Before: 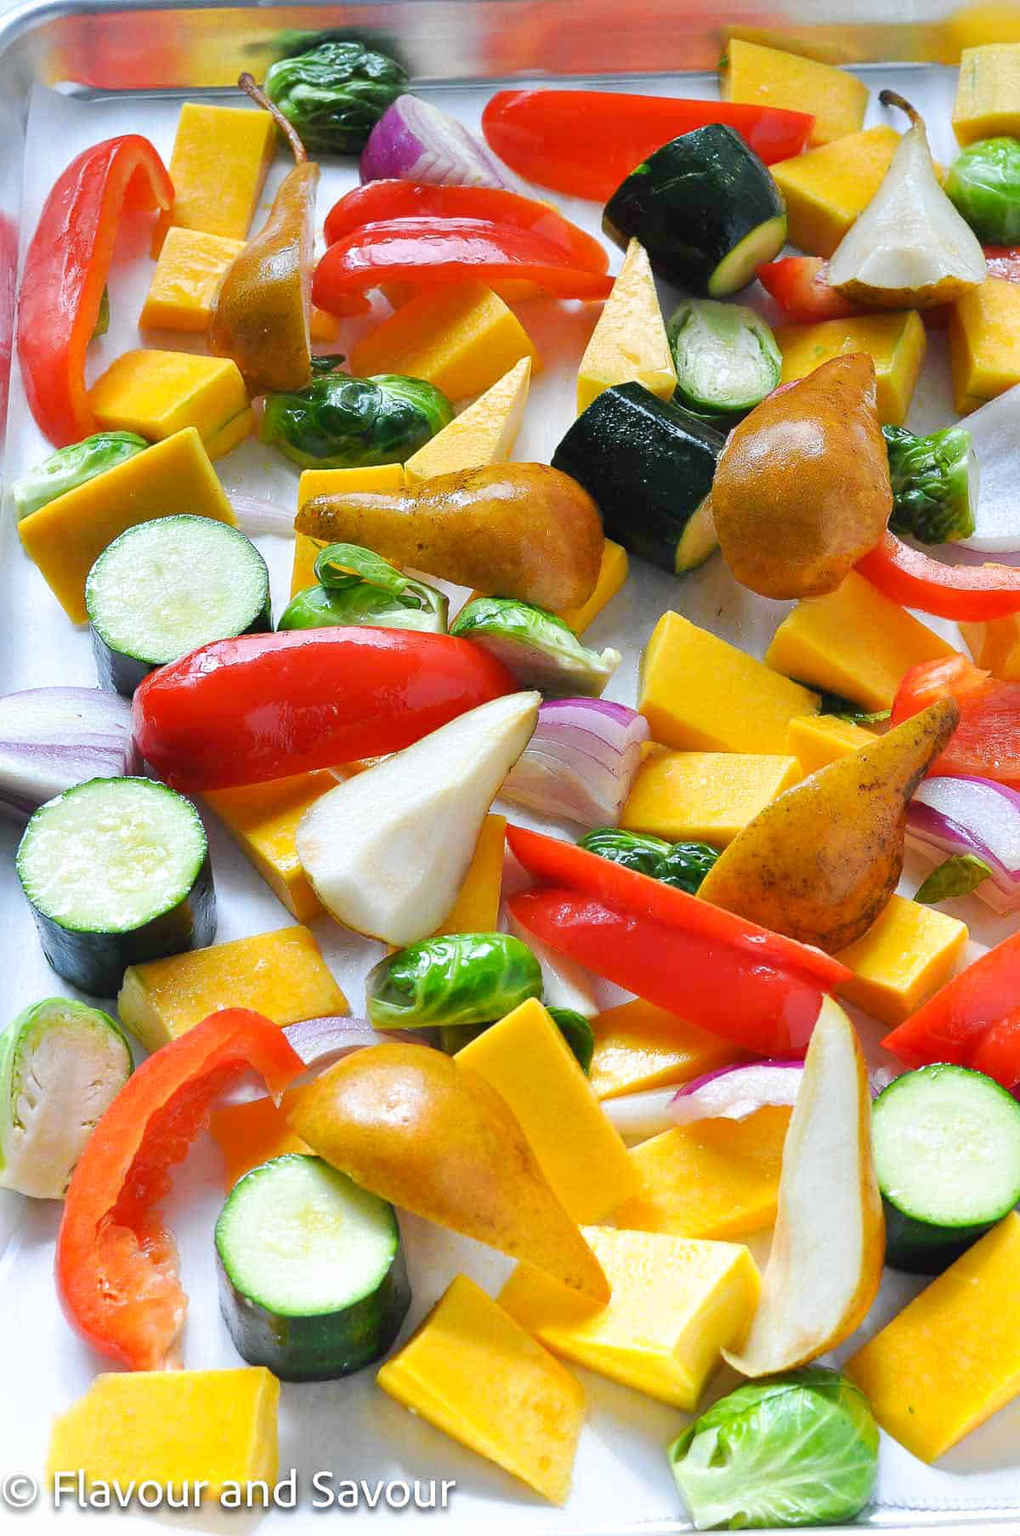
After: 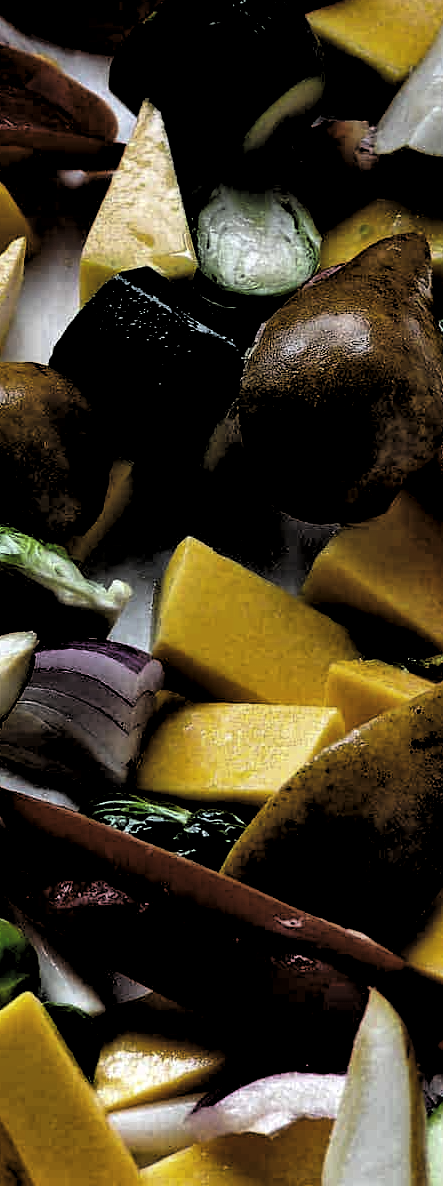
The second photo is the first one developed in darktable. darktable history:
crop and rotate: left 49.936%, top 10.094%, right 13.136%, bottom 24.256%
local contrast: mode bilateral grid, contrast 20, coarseness 50, detail 144%, midtone range 0.2
levels: levels [0.514, 0.759, 1]
